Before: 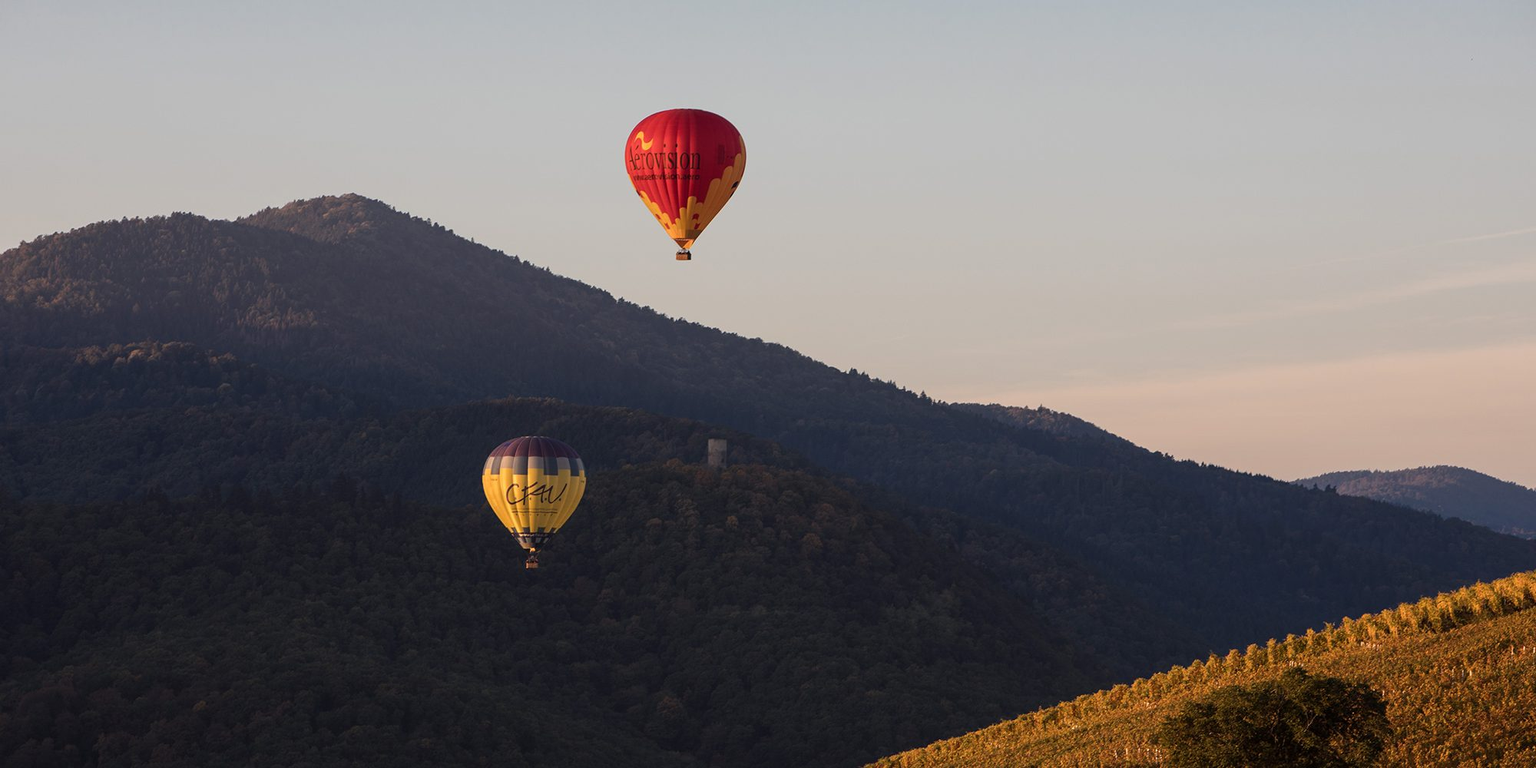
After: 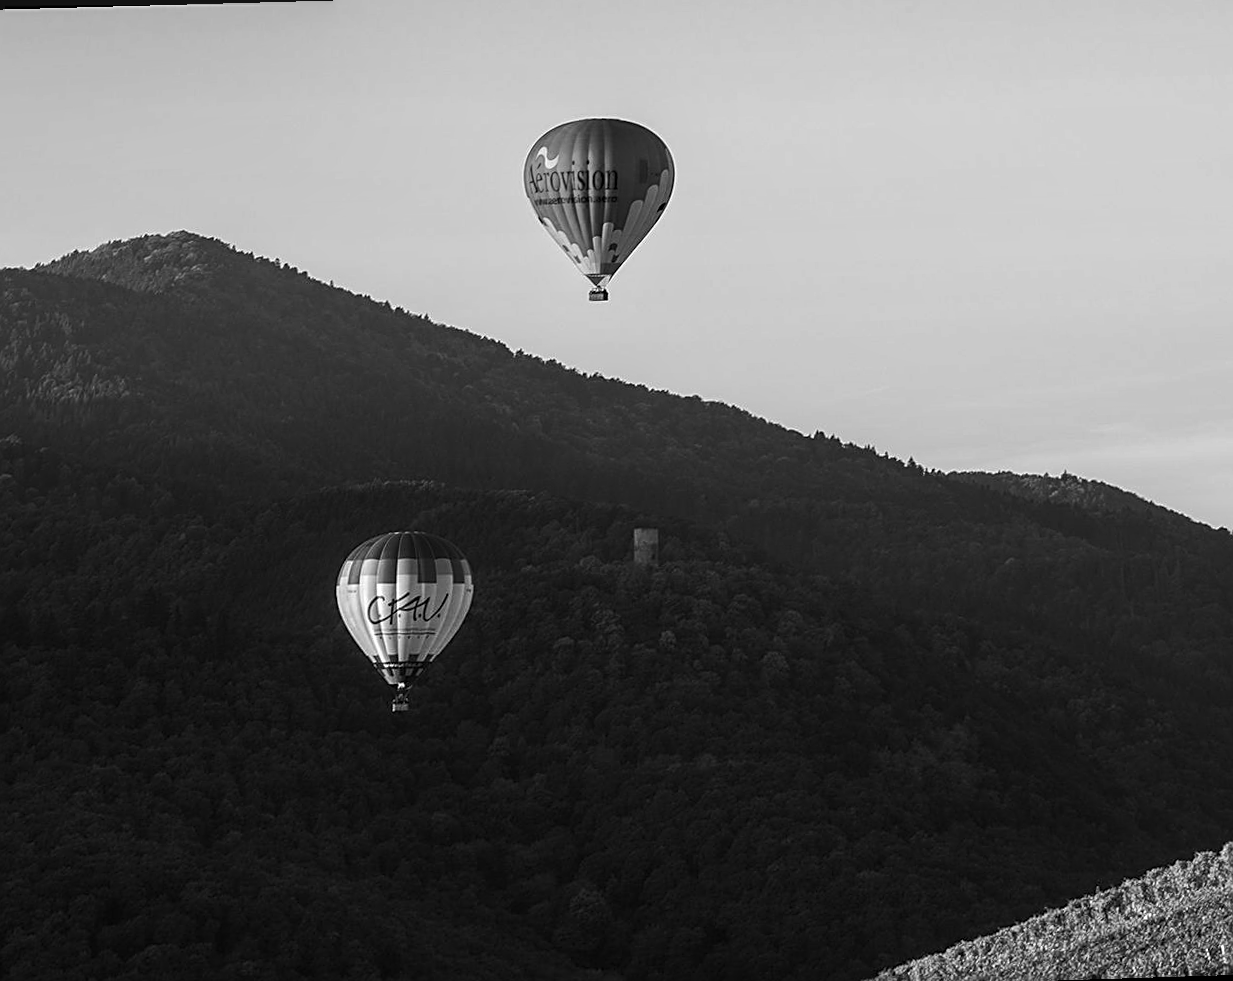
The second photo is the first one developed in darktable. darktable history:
sharpen: on, module defaults
crop and rotate: left 13.342%, right 19.991%
monochrome: a 26.22, b 42.67, size 0.8
rotate and perspective: rotation -1.68°, lens shift (vertical) -0.146, crop left 0.049, crop right 0.912, crop top 0.032, crop bottom 0.96
local contrast: on, module defaults
tone equalizer: -8 EV -0.75 EV, -7 EV -0.7 EV, -6 EV -0.6 EV, -5 EV -0.4 EV, -3 EV 0.4 EV, -2 EV 0.6 EV, -1 EV 0.7 EV, +0 EV 0.75 EV, edges refinement/feathering 500, mask exposure compensation -1.57 EV, preserve details no
